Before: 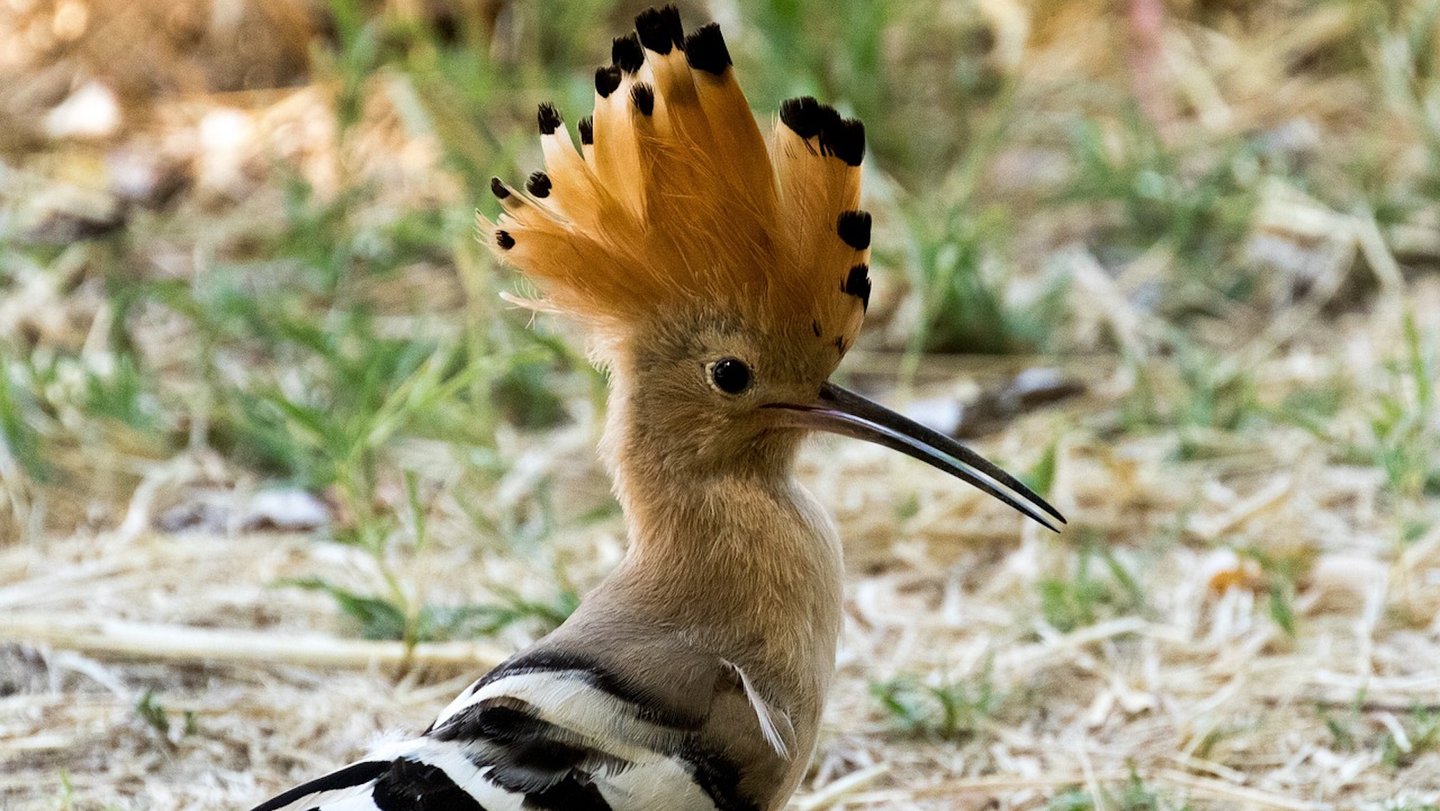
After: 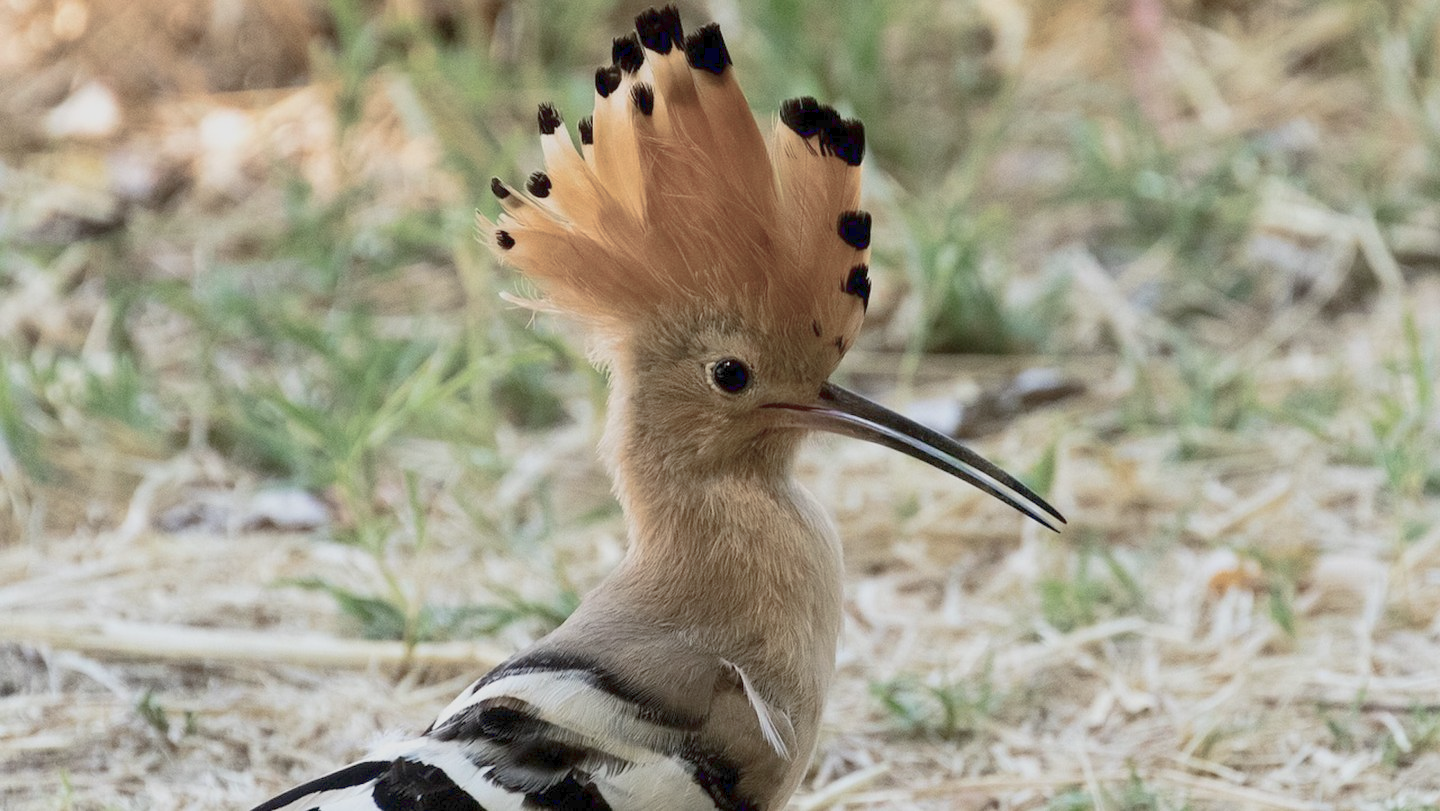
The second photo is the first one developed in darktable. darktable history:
color balance rgb: linear chroma grading › global chroma 25.17%, perceptual saturation grading › global saturation -29.031%, perceptual saturation grading › highlights -20.522%, perceptual saturation grading › mid-tones -23.754%, perceptual saturation grading › shadows -25.136%, perceptual brilliance grading › global brilliance 10.255%, contrast -29.352%
